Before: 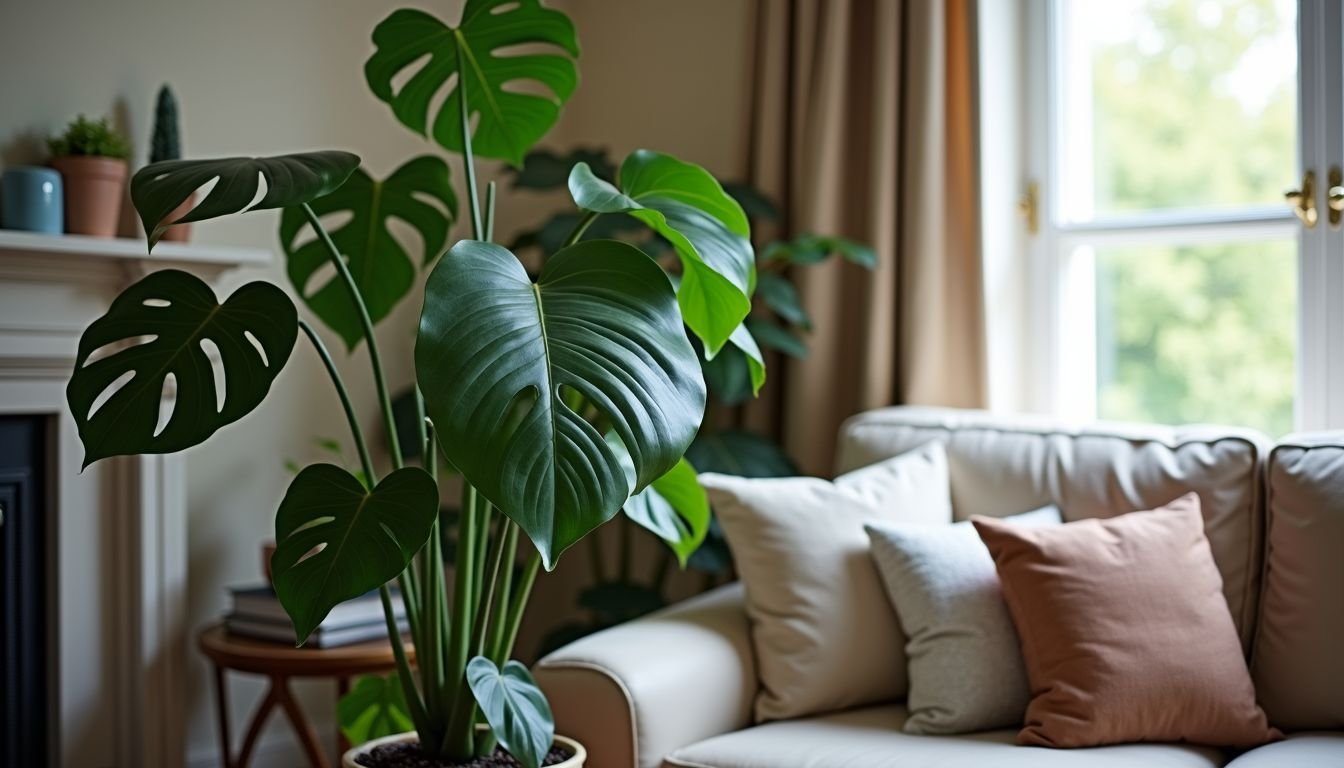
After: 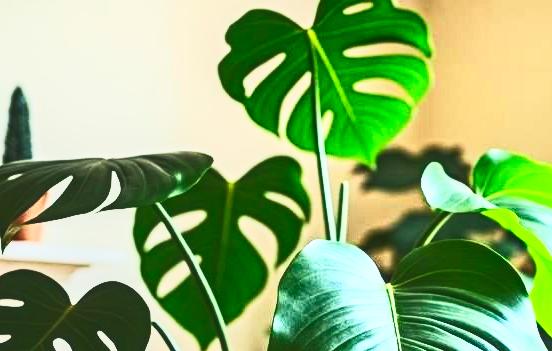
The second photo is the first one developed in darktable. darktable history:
contrast brightness saturation: contrast 0.813, brightness 0.591, saturation 0.581
base curve: curves: ch0 [(0, 0.007) (0.028, 0.063) (0.121, 0.311) (0.46, 0.743) (0.859, 0.957) (1, 1)], preserve colors none
crop and rotate: left 10.974%, top 0.086%, right 47.907%, bottom 54.142%
local contrast: on, module defaults
